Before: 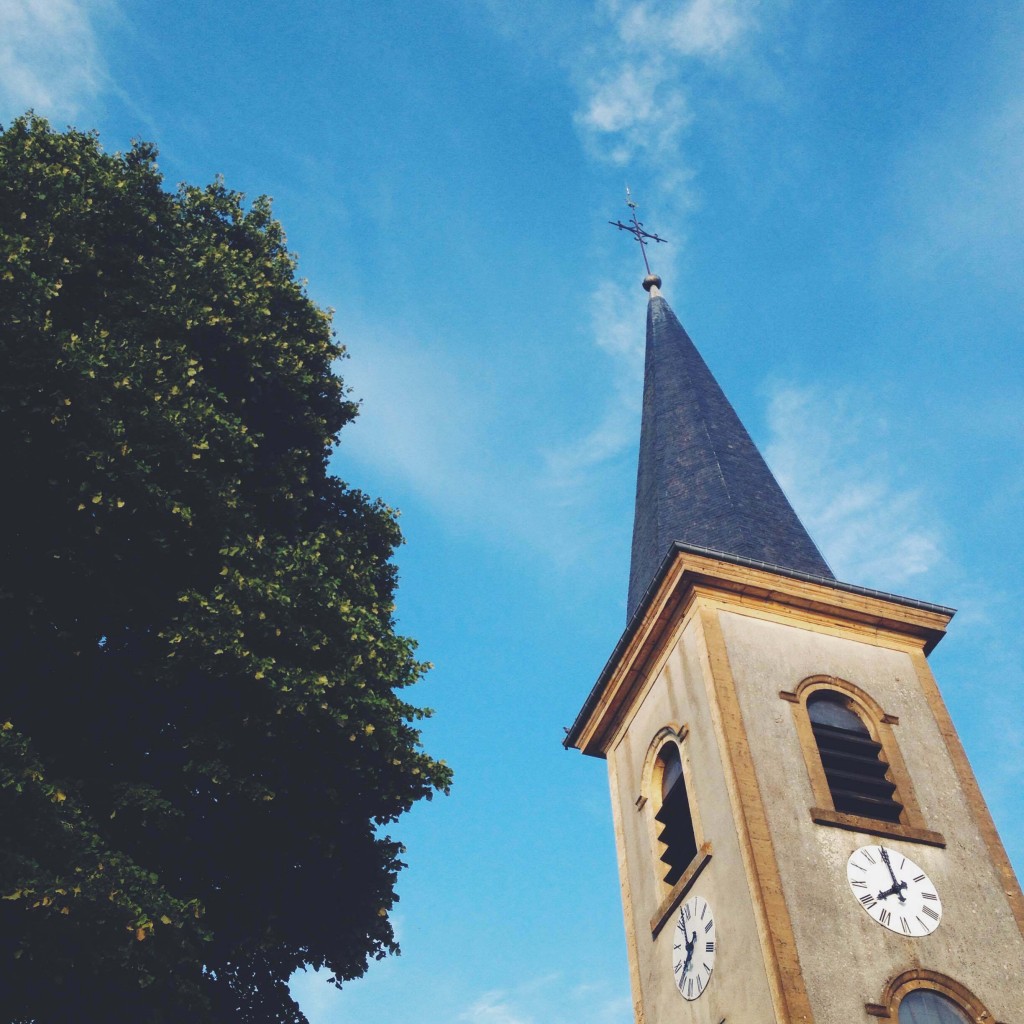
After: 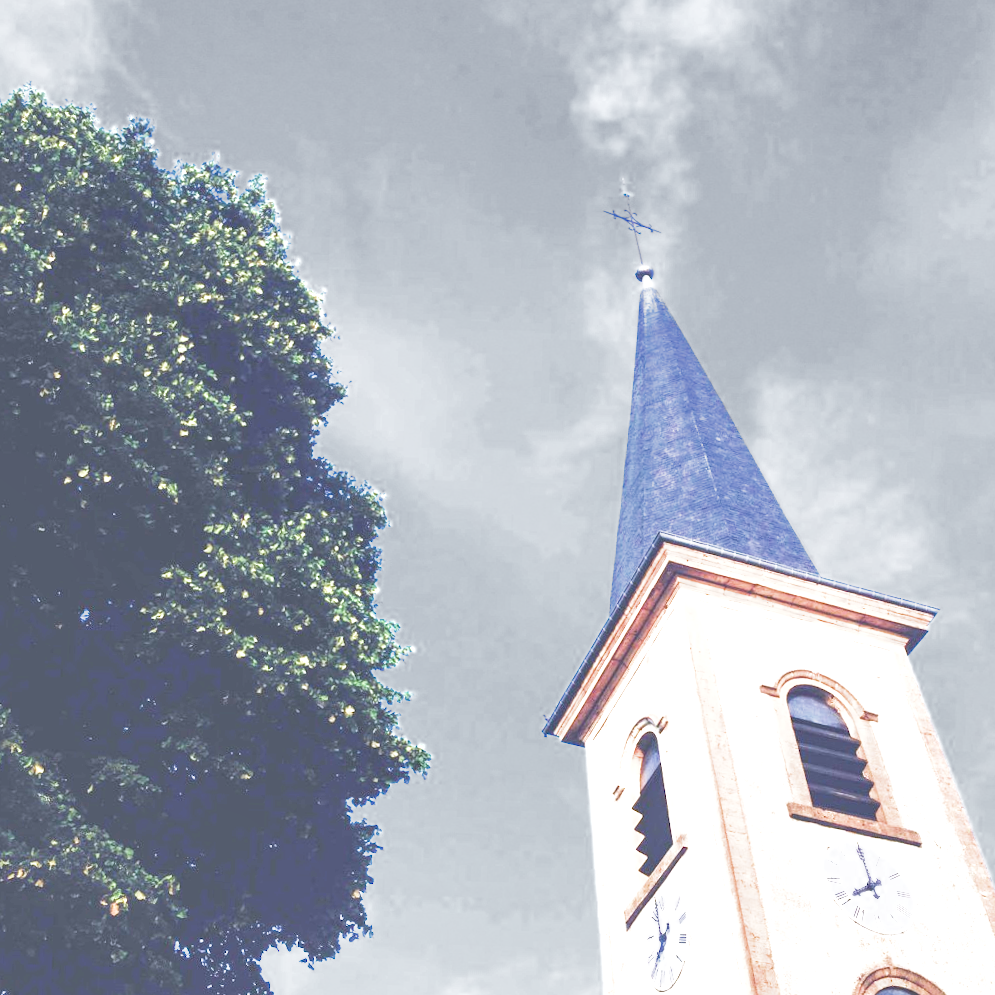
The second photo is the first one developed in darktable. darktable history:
filmic rgb: middle gray luminance 9.23%, black relative exposure -10.55 EV, white relative exposure 3.45 EV, threshold 6 EV, target black luminance 0%, hardness 5.98, latitude 59.69%, contrast 1.087, highlights saturation mix 5%, shadows ↔ highlights balance 29.23%, add noise in highlights 0, color science v3 (2019), use custom middle-gray values true, iterations of high-quality reconstruction 0, contrast in highlights soft, enable highlight reconstruction true
local contrast: detail 130%
tone equalizer: on, module defaults
color calibration: illuminant as shot in camera, x 0.358, y 0.373, temperature 4628.91 K
crop and rotate: angle -1.69°
exposure: black level correction 0, exposure 1.4 EV, compensate highlight preservation false
